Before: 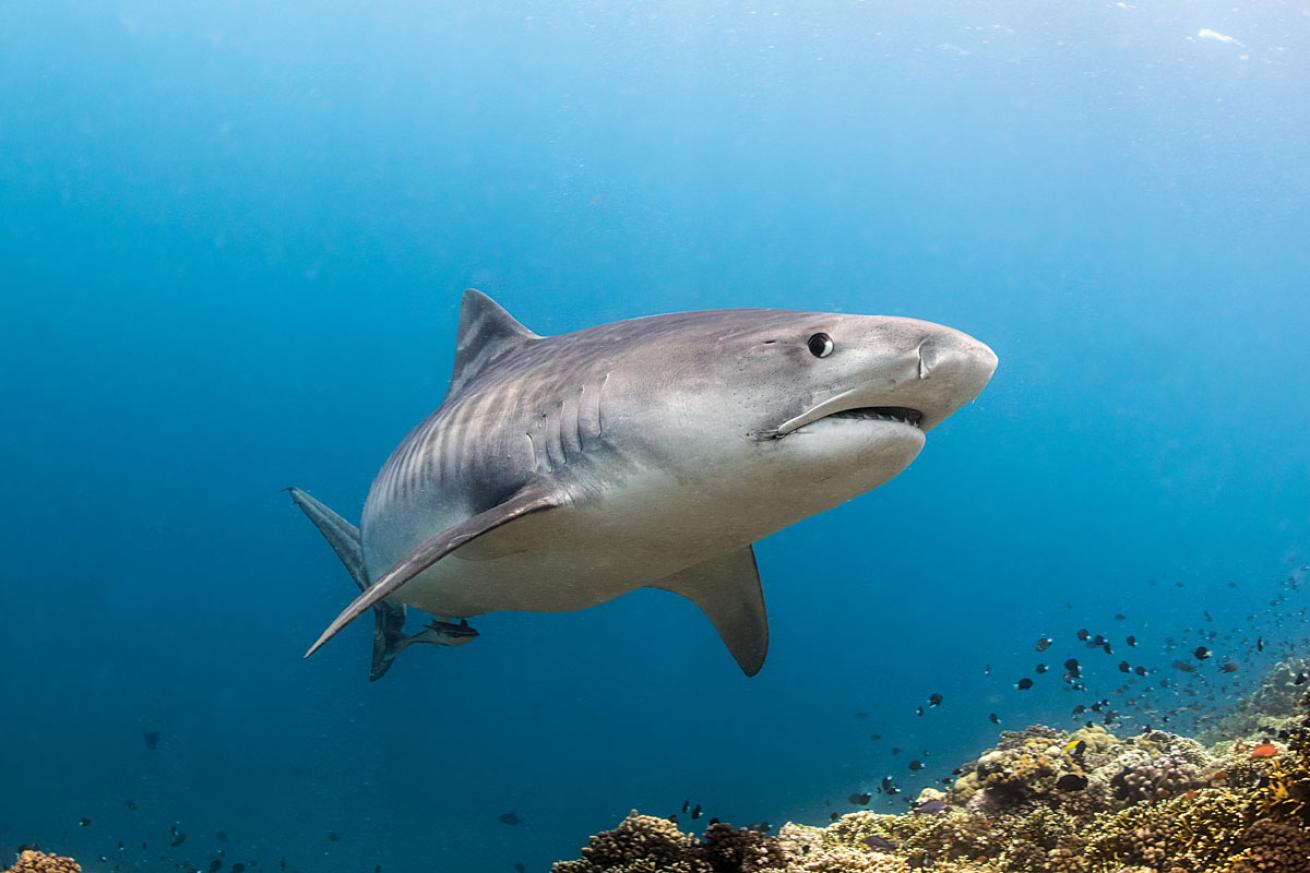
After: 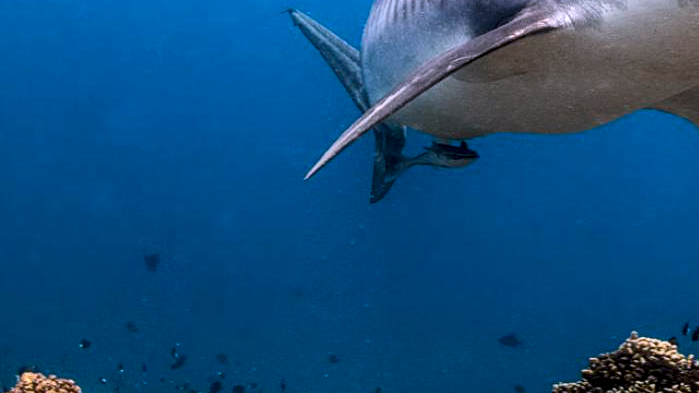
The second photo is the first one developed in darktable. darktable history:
white balance: red 1.042, blue 1.17
local contrast: detail 130%
crop and rotate: top 54.778%, right 46.61%, bottom 0.159%
contrast brightness saturation: contrast 0.15, brightness -0.01, saturation 0.1
